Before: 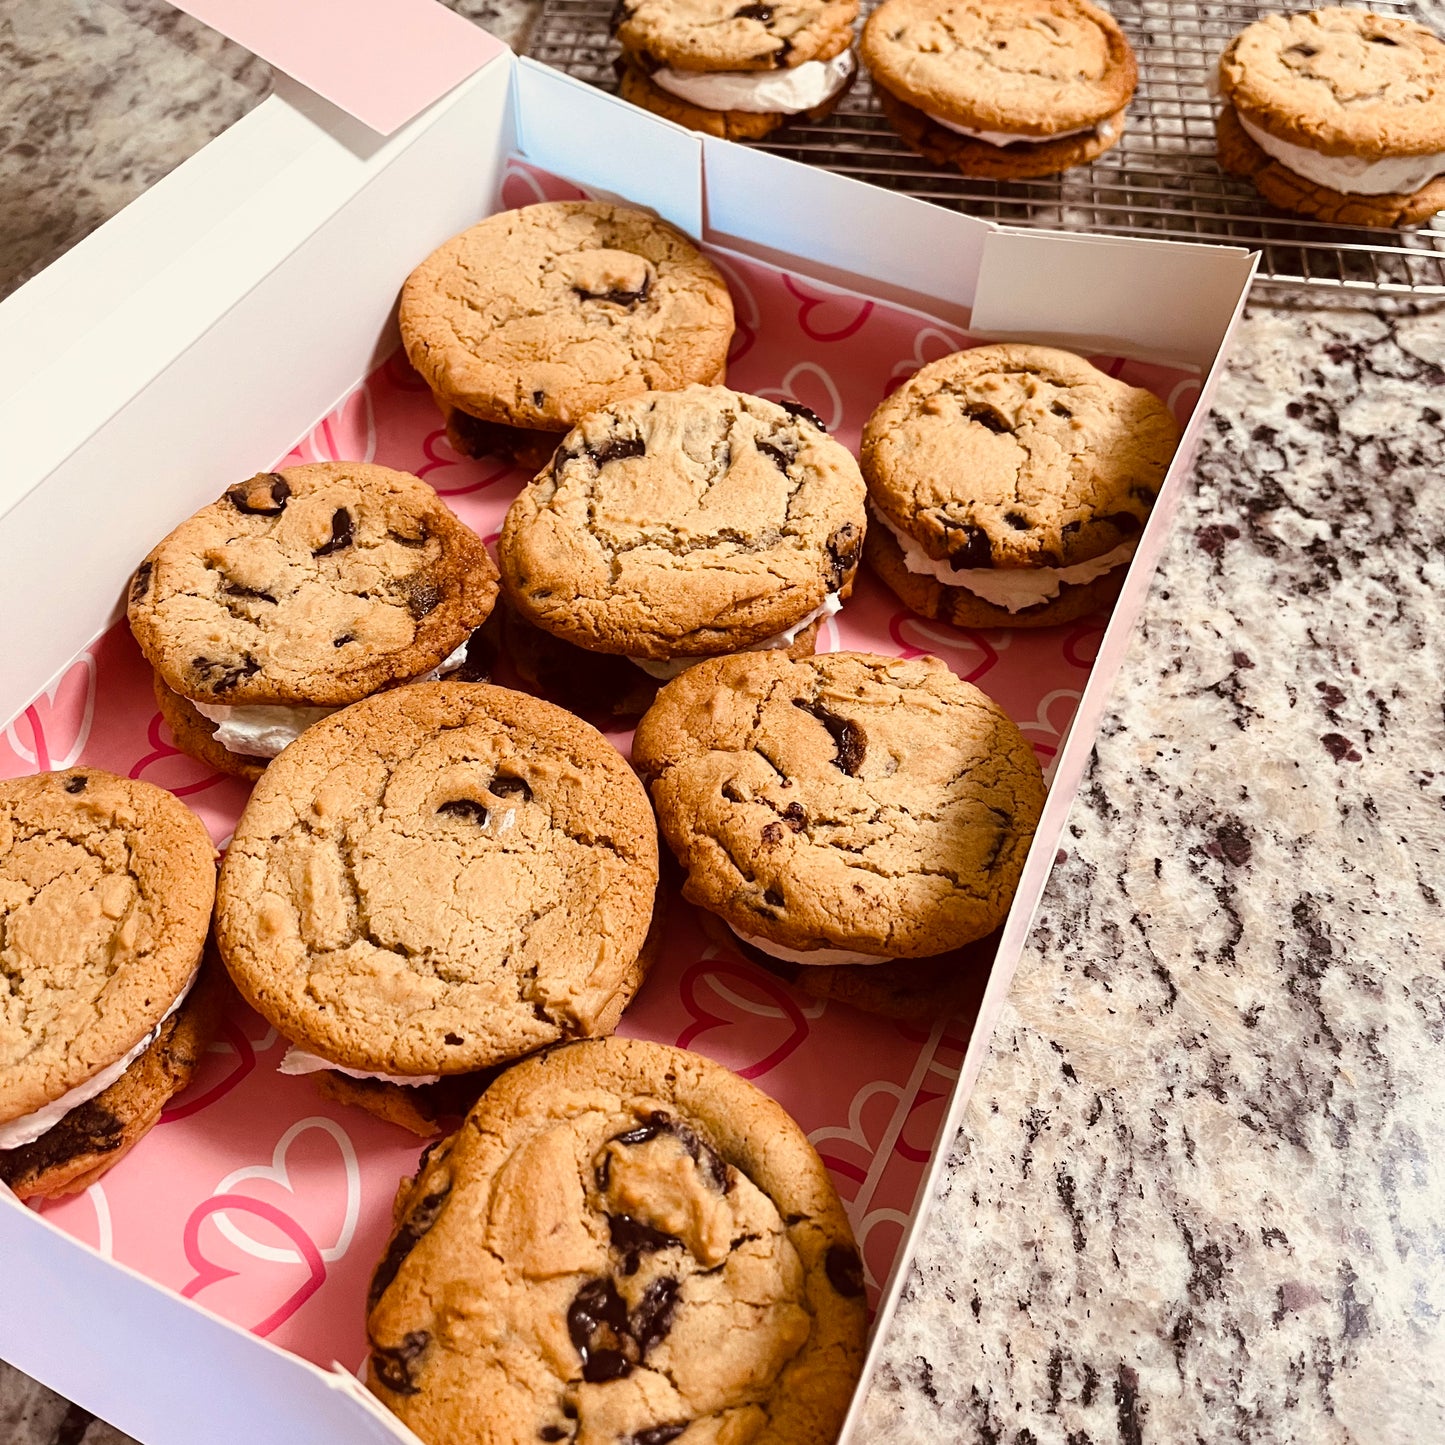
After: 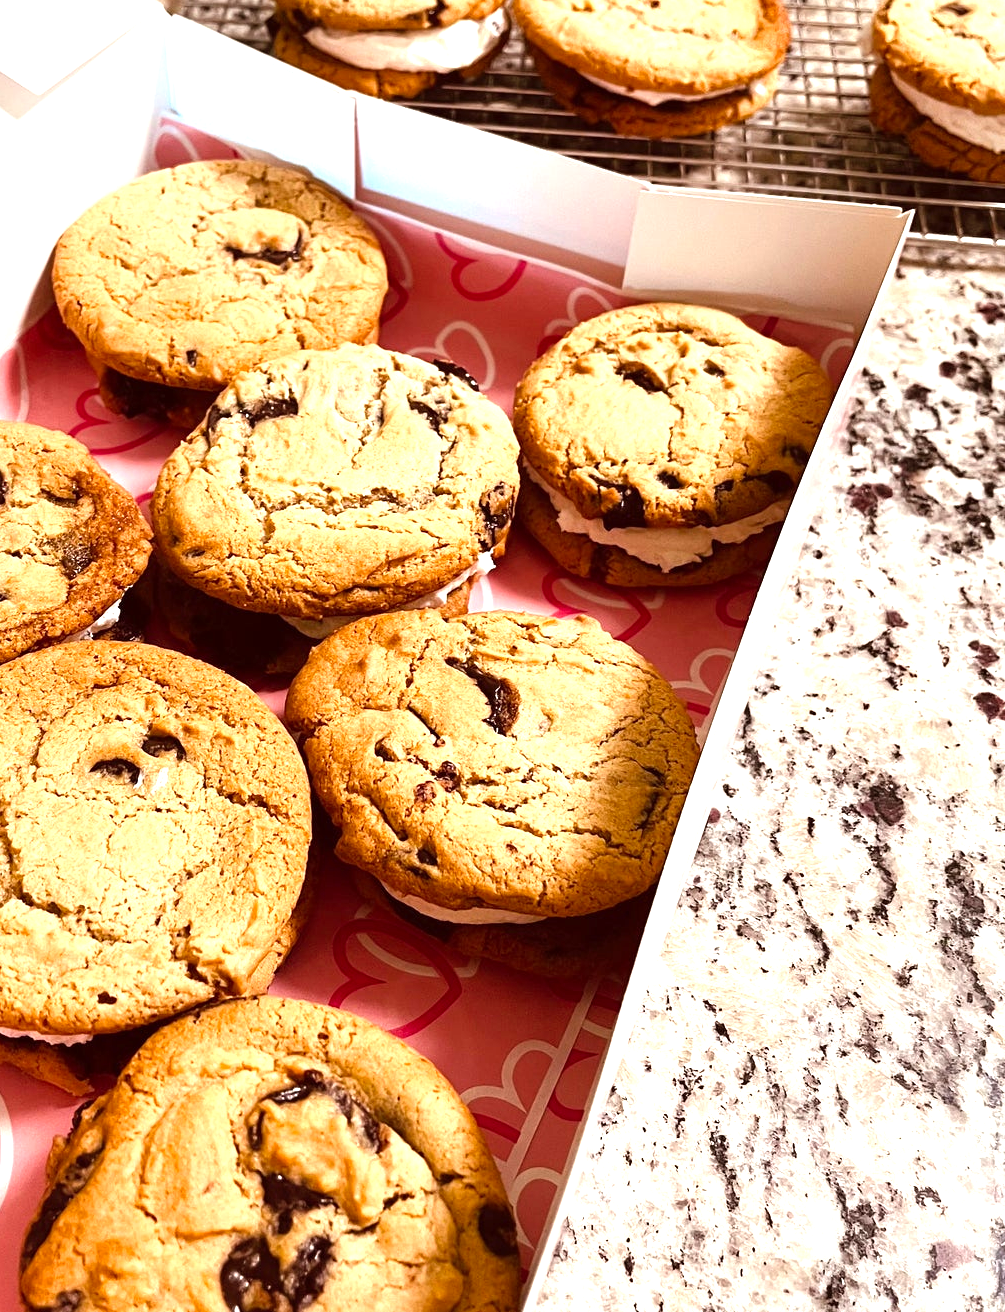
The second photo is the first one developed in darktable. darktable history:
white balance: emerald 1
crop and rotate: left 24.034%, top 2.838%, right 6.406%, bottom 6.299%
levels: levels [0, 0.394, 0.787]
